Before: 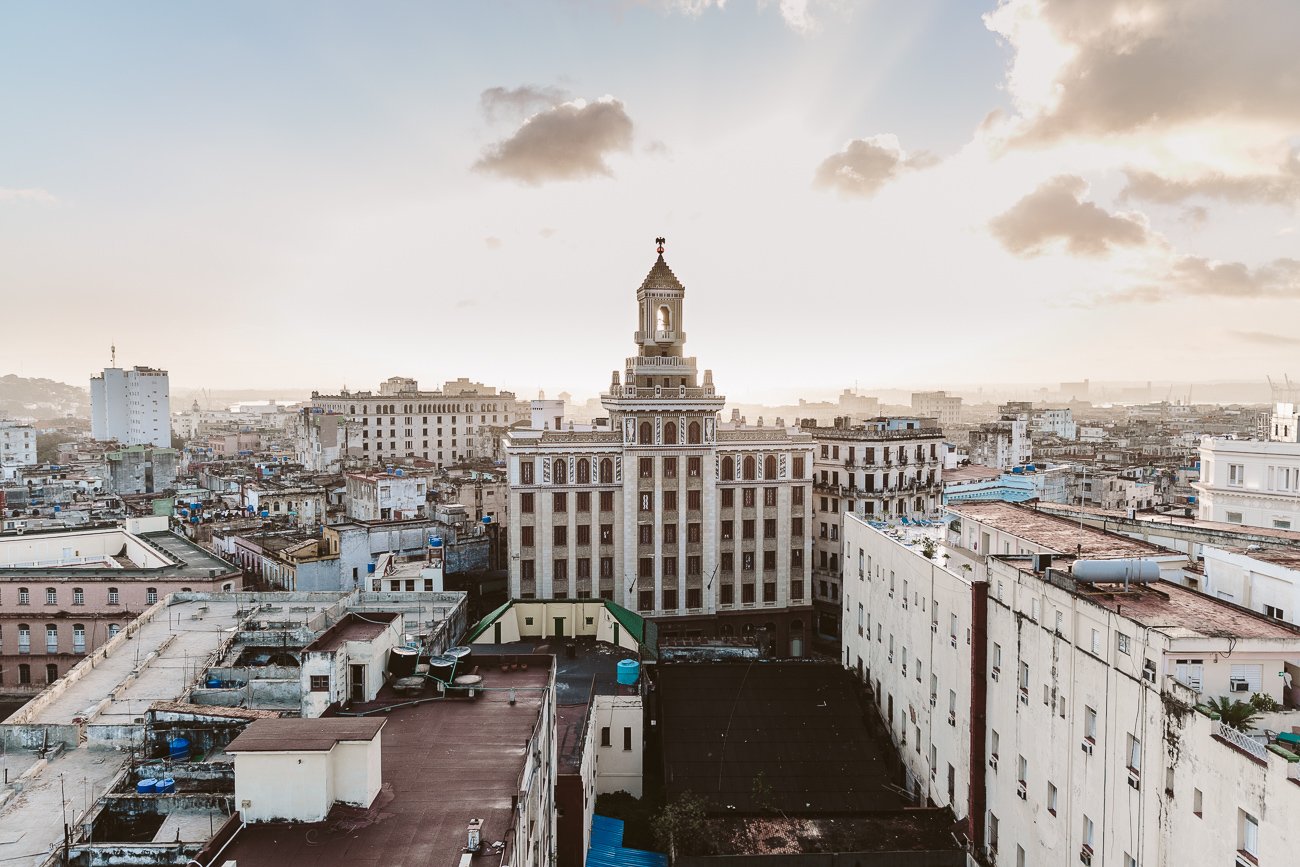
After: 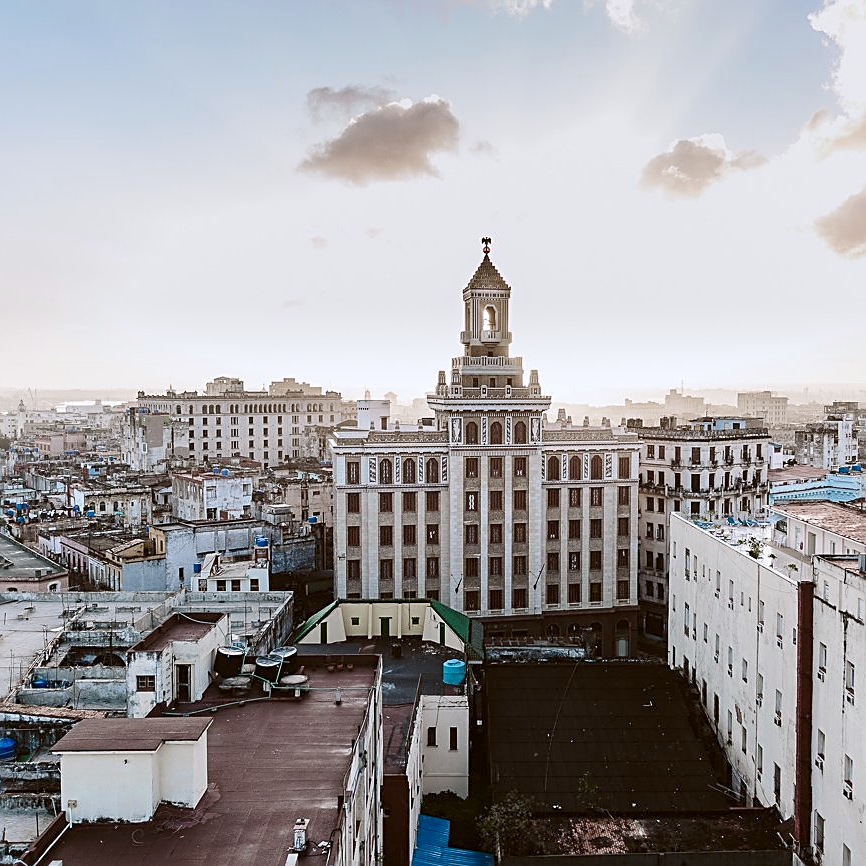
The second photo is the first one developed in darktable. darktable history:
sharpen: on, module defaults
white balance: red 0.983, blue 1.036
exposure: black level correction 0.005, exposure 0.014 EV, compensate highlight preservation false
crop and rotate: left 13.409%, right 19.924%
